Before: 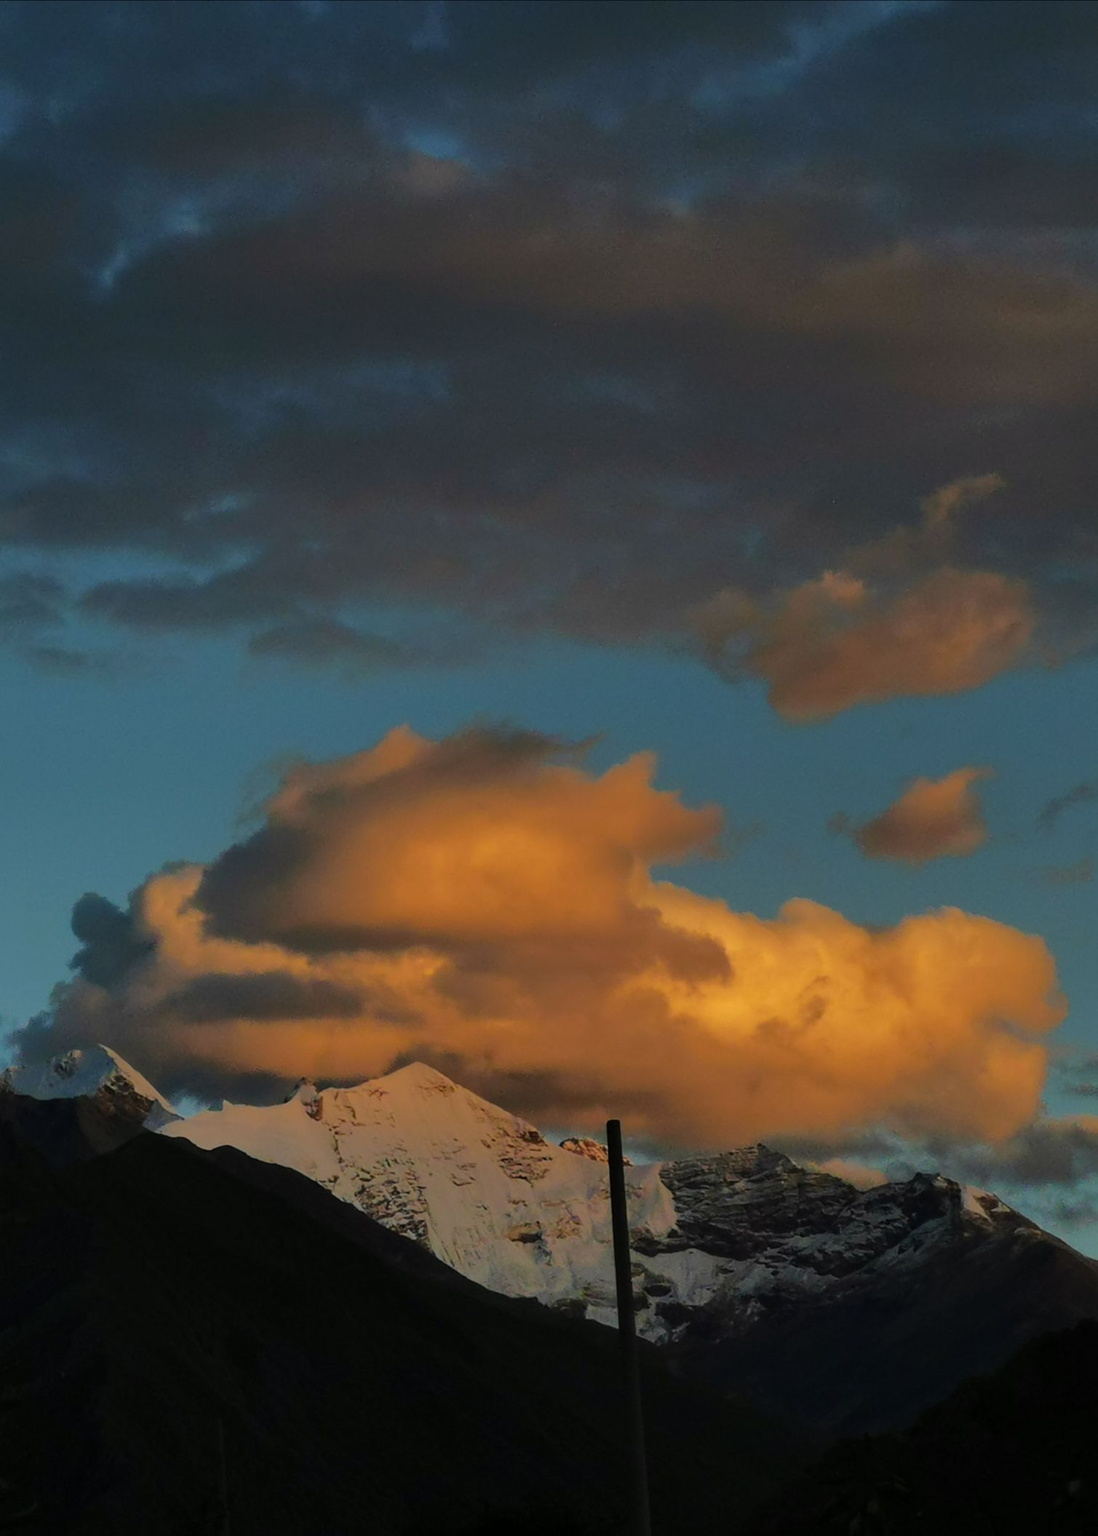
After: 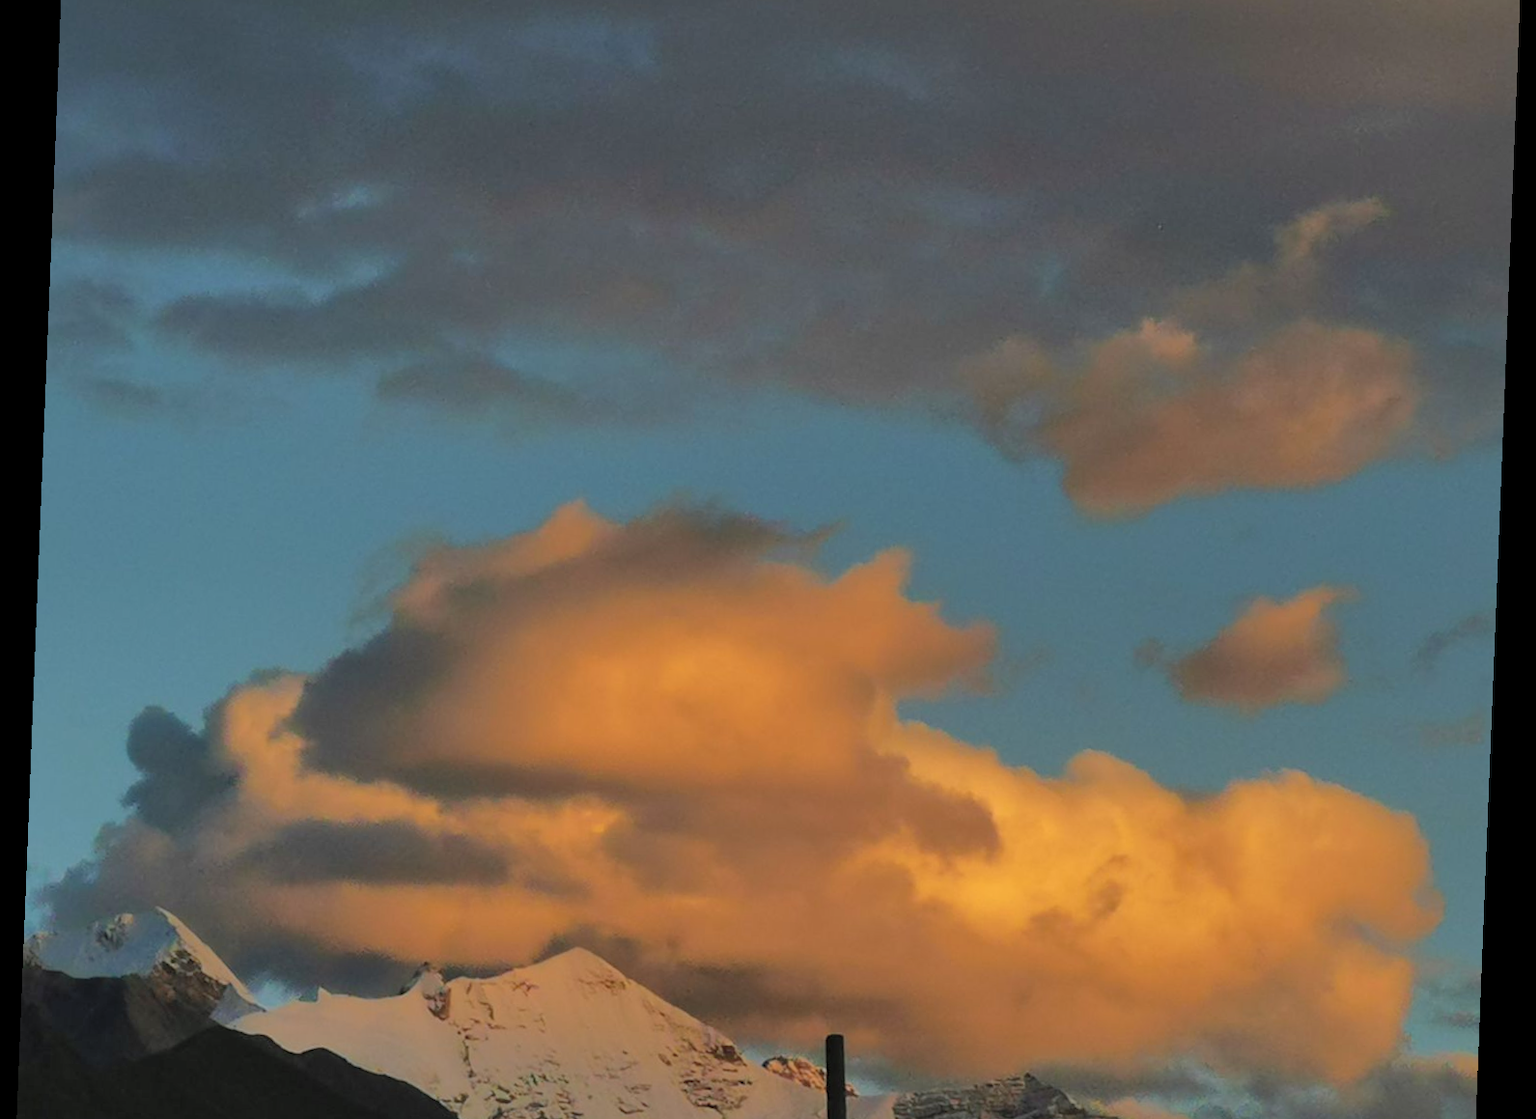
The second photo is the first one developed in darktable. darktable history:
rotate and perspective: rotation 2.27°, automatic cropping off
crop and rotate: top 23.043%, bottom 23.437%
contrast brightness saturation: brightness 0.13
shadows and highlights: on, module defaults
